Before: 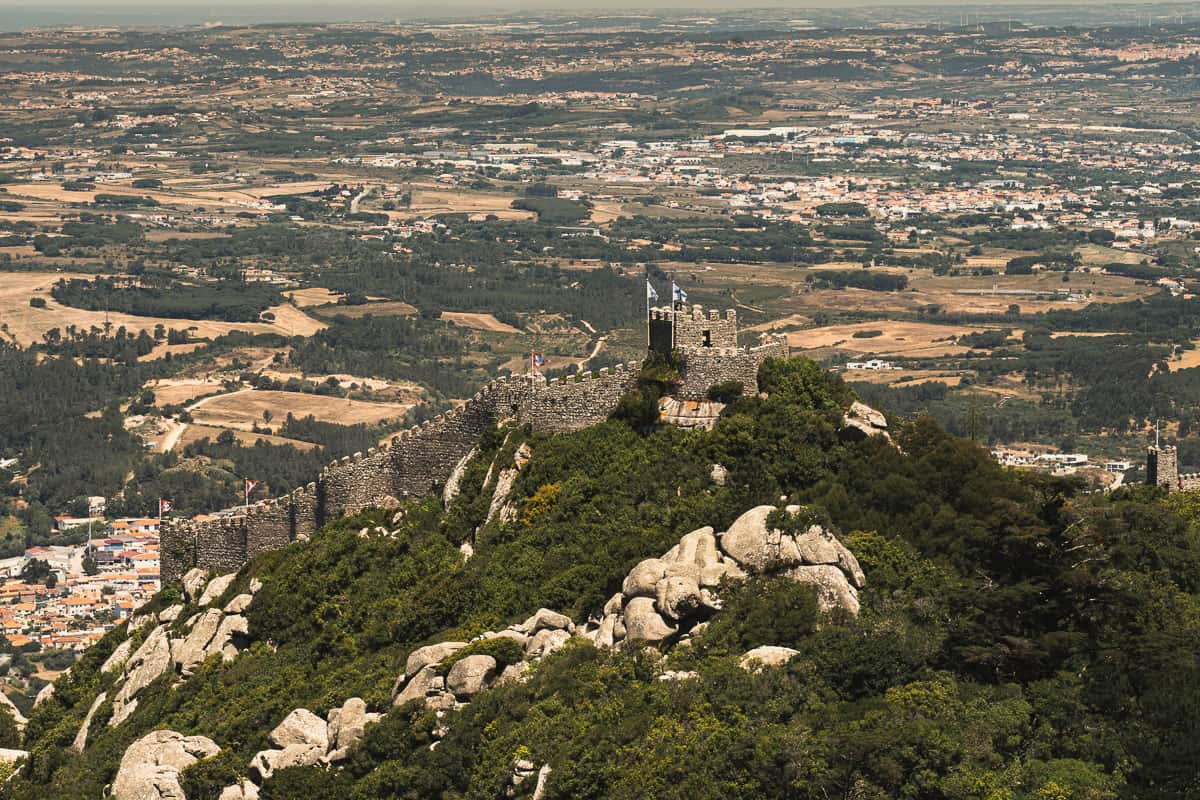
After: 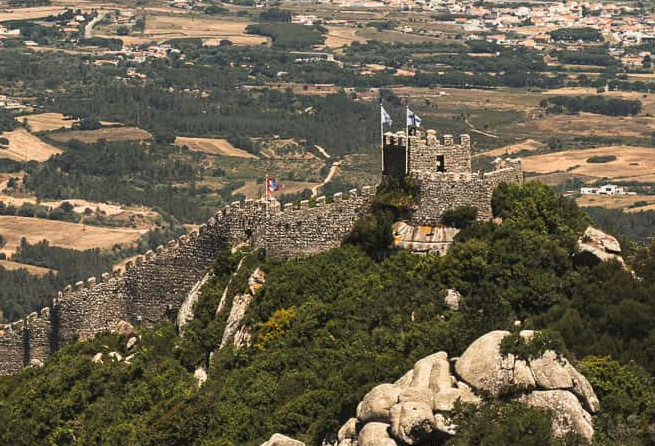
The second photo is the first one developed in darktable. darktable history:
crop and rotate: left 22.212%, top 21.889%, right 23.152%, bottom 22.262%
